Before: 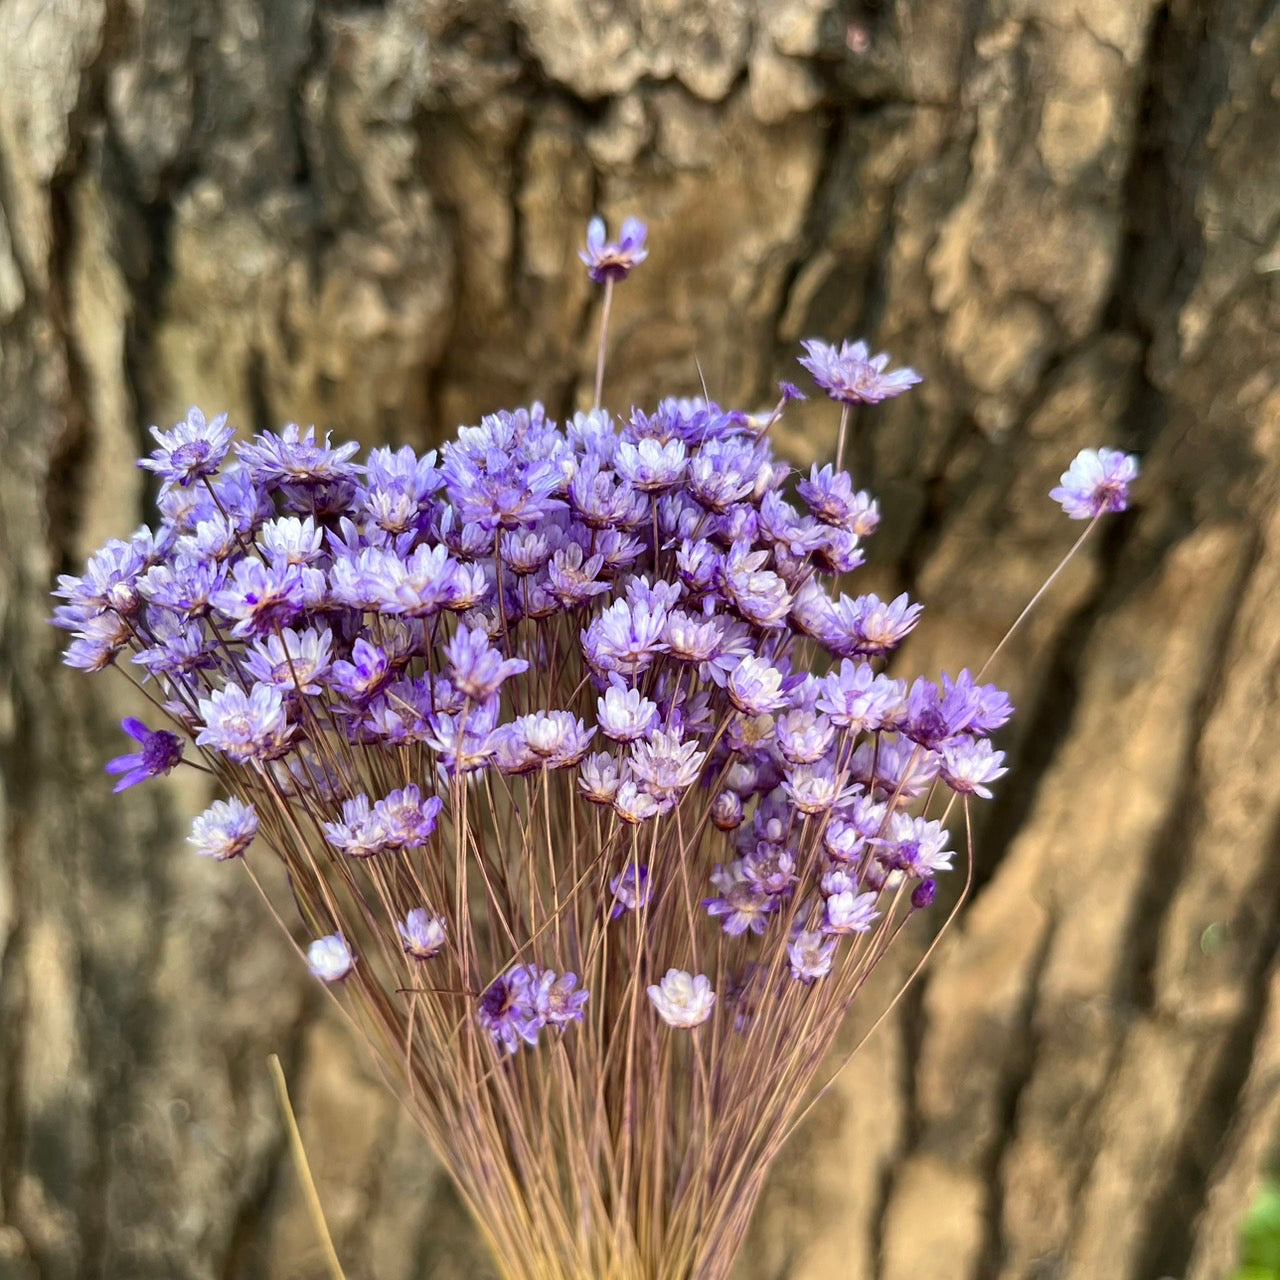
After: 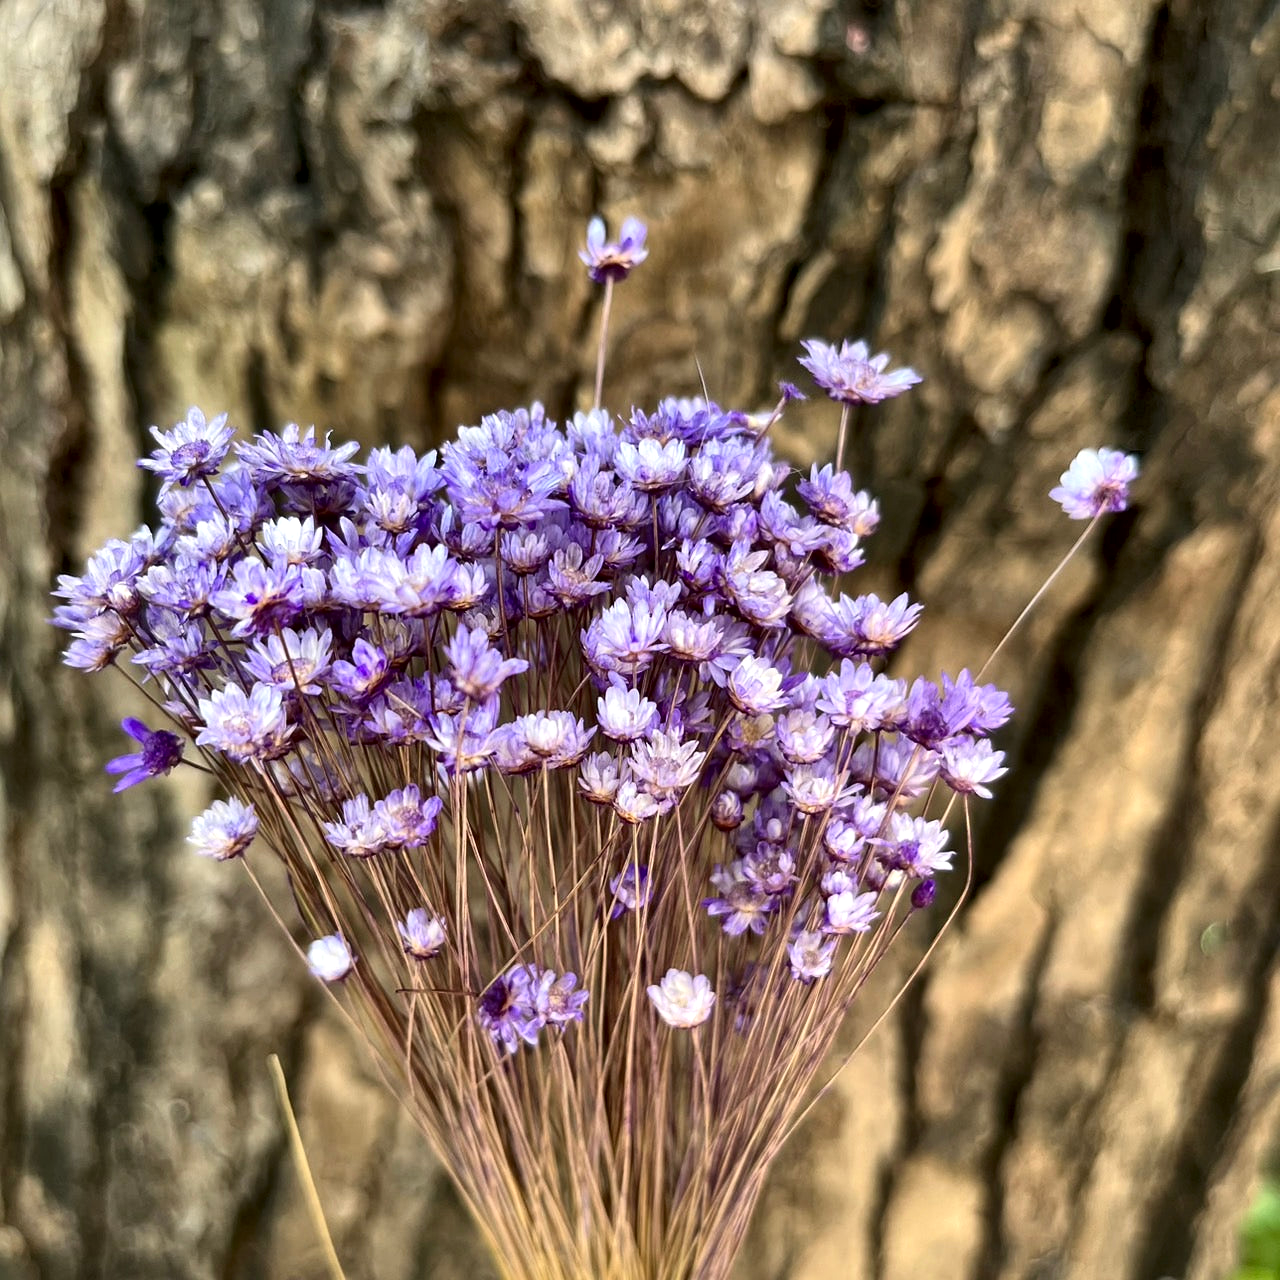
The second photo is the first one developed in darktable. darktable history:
tone equalizer: on, module defaults
local contrast: mode bilateral grid, contrast 25, coarseness 60, detail 151%, midtone range 0.2
